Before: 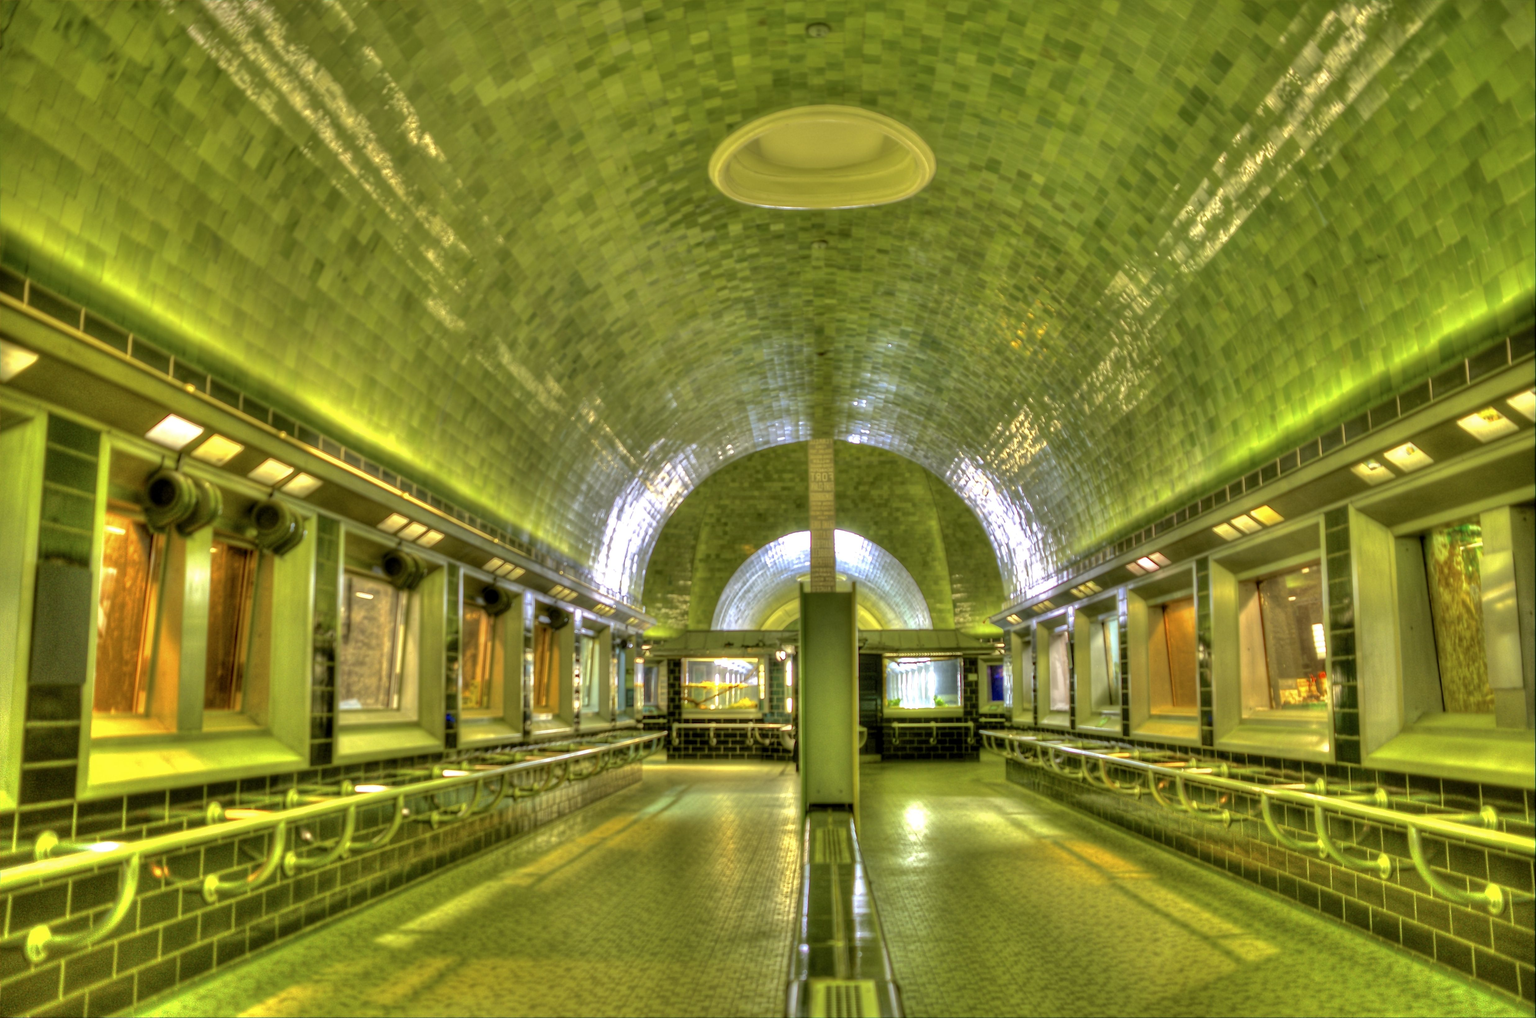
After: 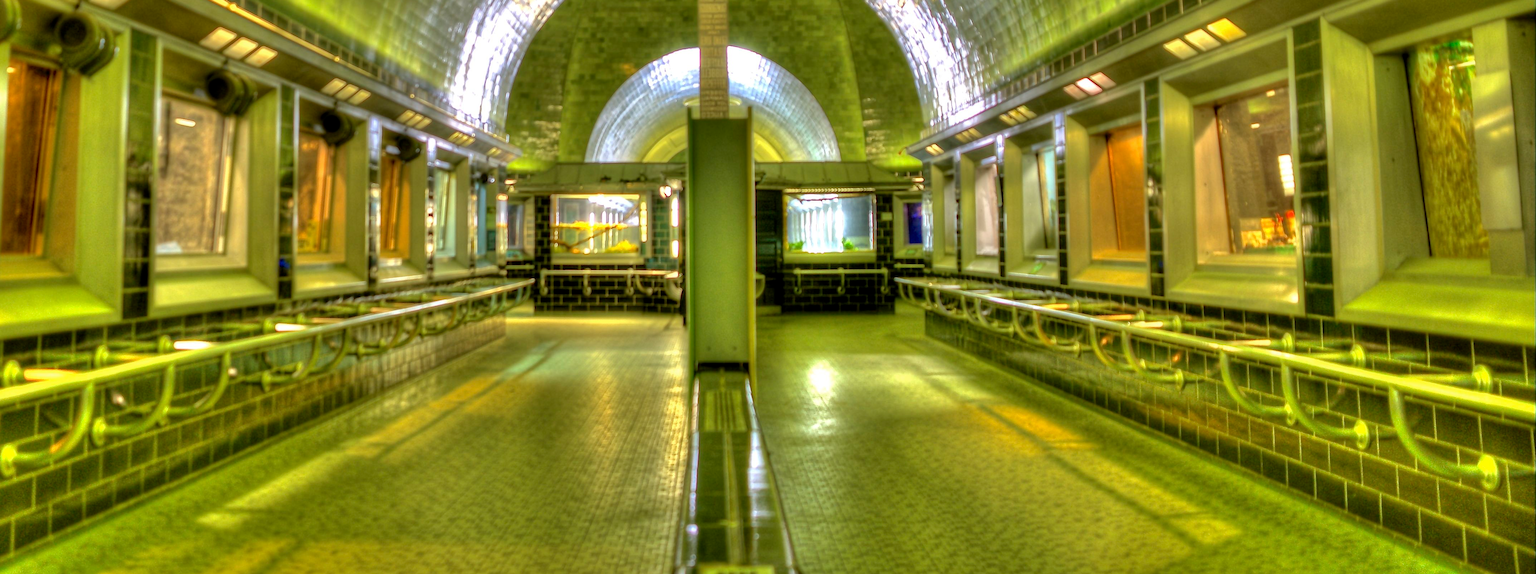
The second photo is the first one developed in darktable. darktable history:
crop and rotate: left 13.306%, top 48.129%, bottom 2.928%
sharpen: radius 1
